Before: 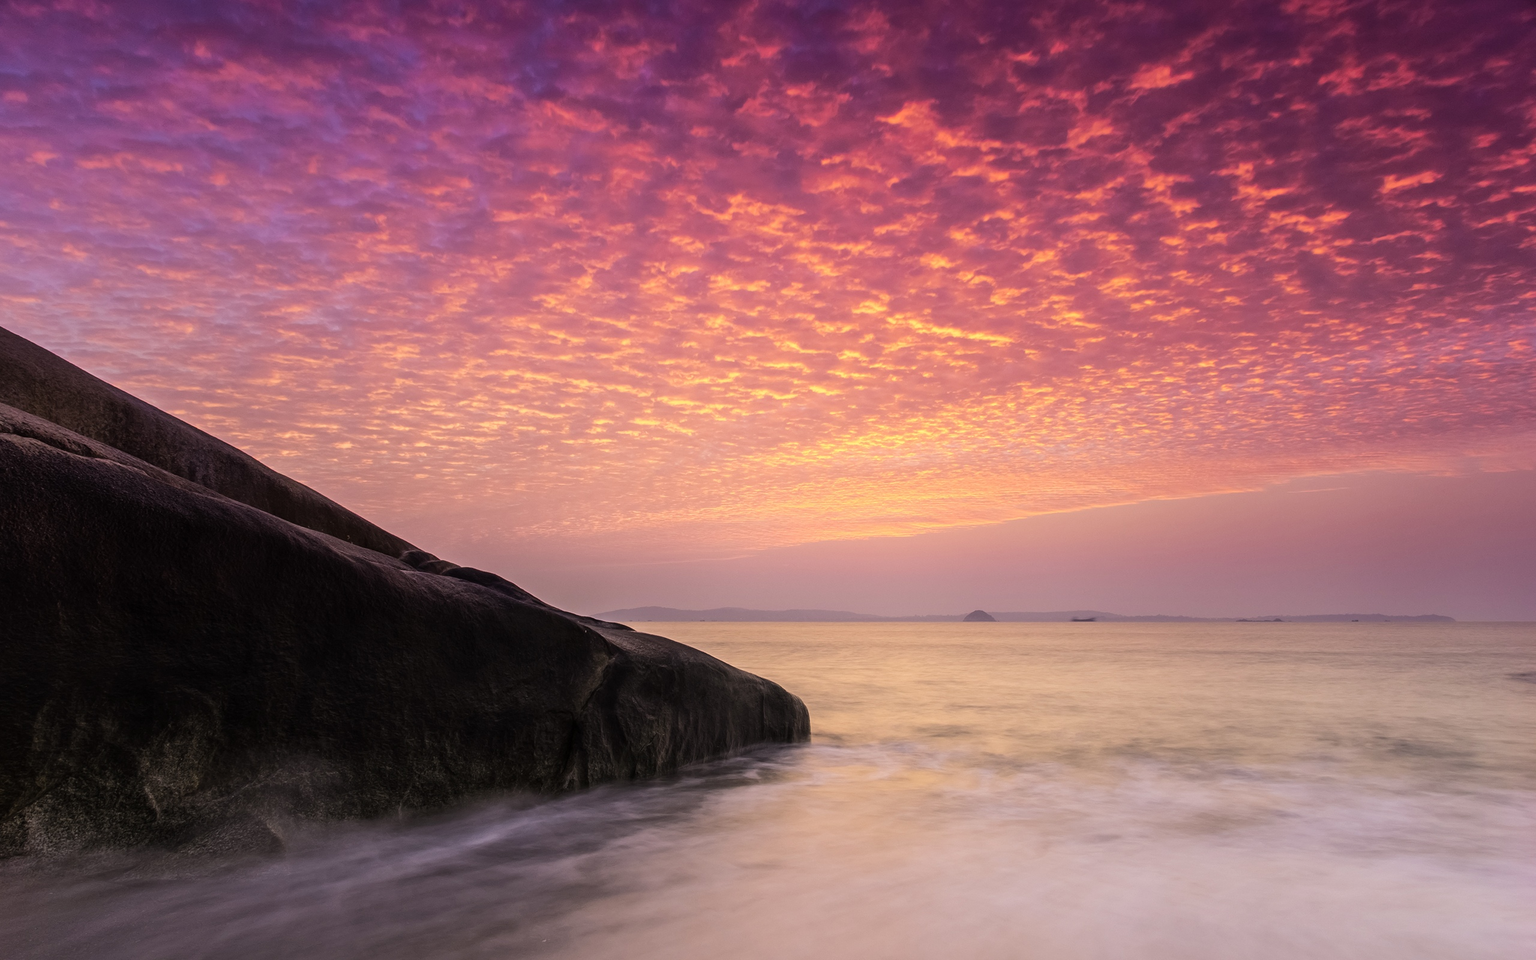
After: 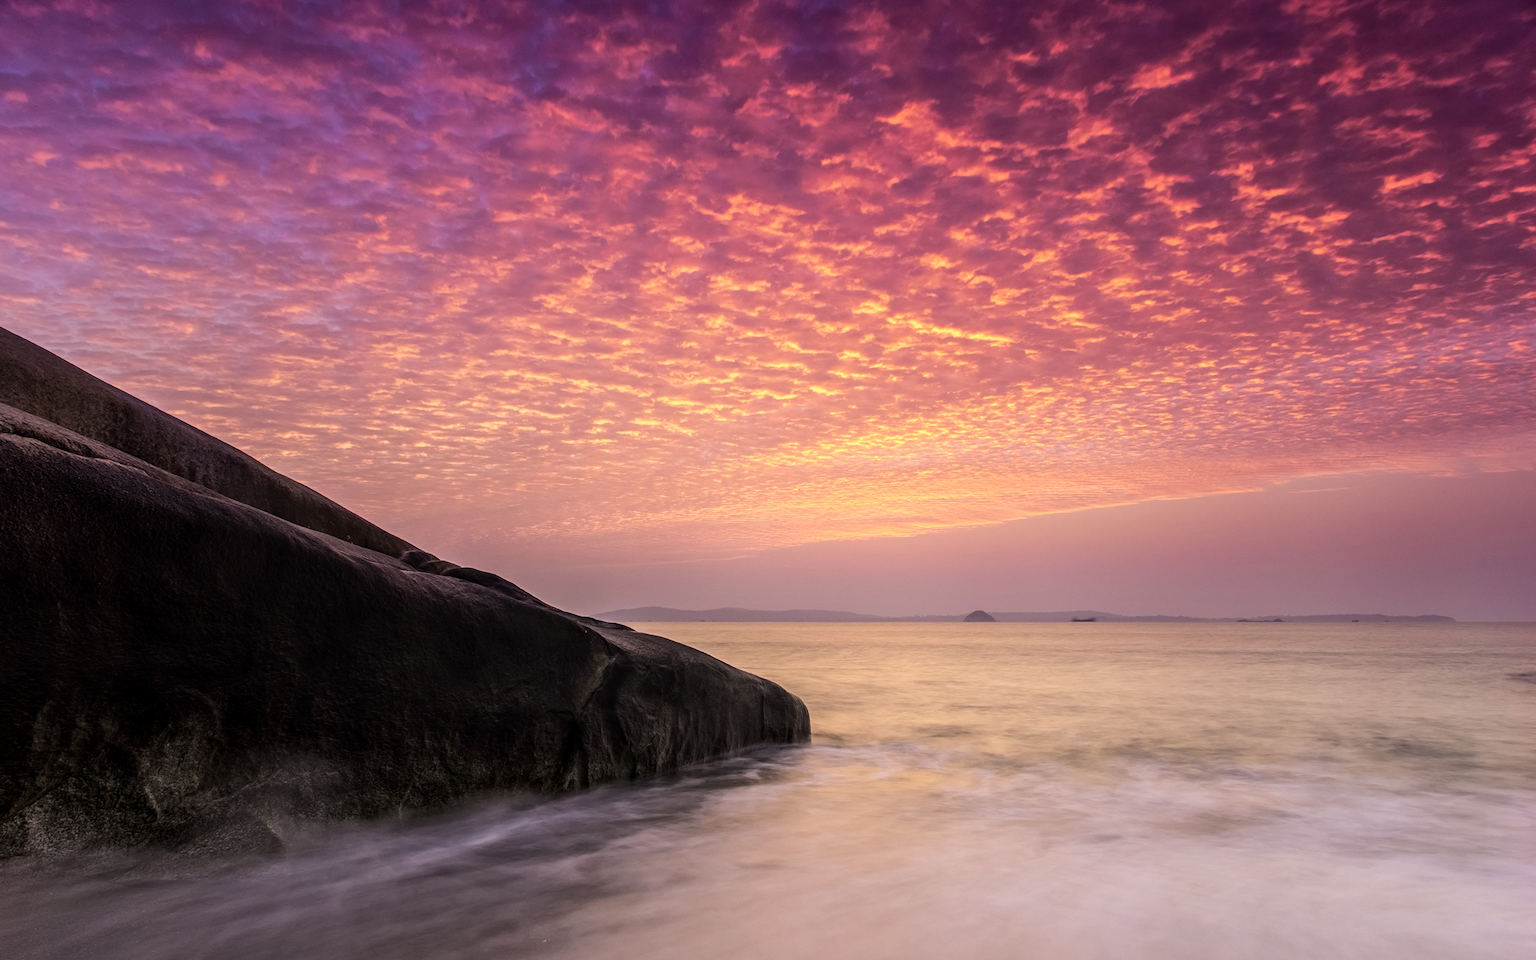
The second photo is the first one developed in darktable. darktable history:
rotate and perspective: crop left 0, crop top 0
local contrast: on, module defaults
